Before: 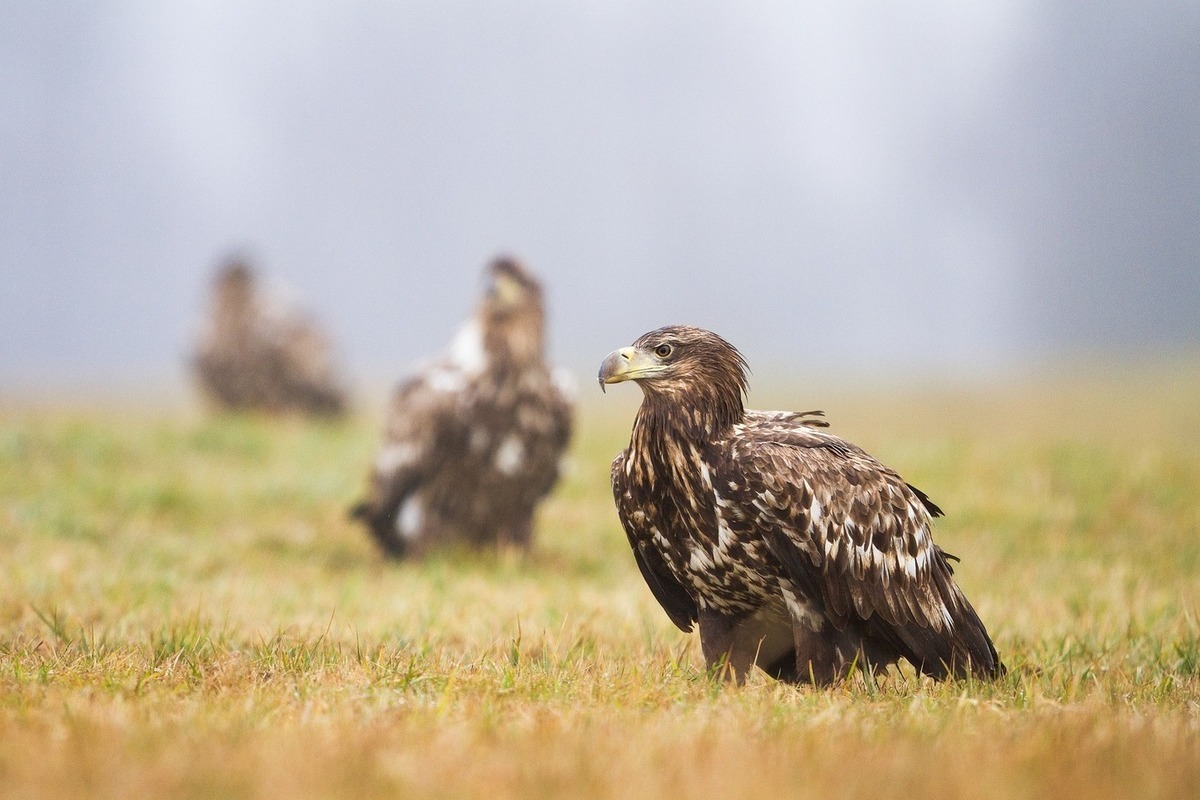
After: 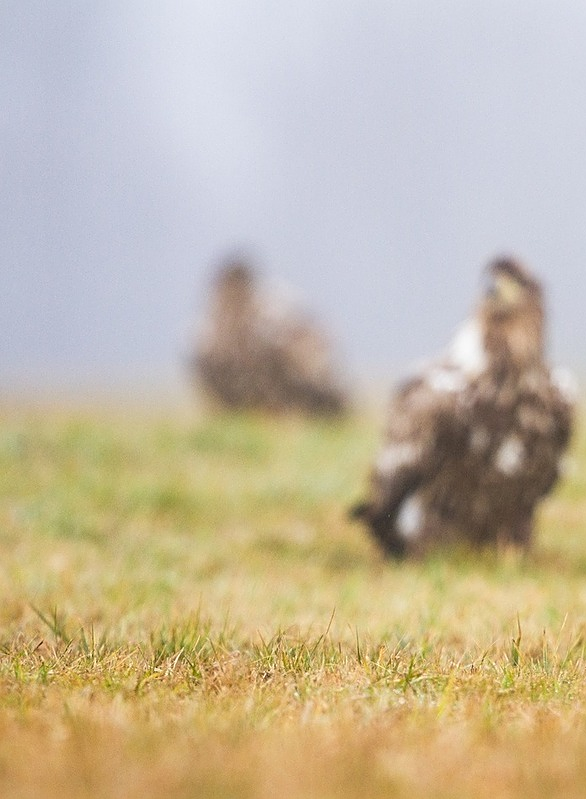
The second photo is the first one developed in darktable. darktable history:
sharpen: on, module defaults
crop and rotate: left 0.058%, top 0%, right 51.076%
